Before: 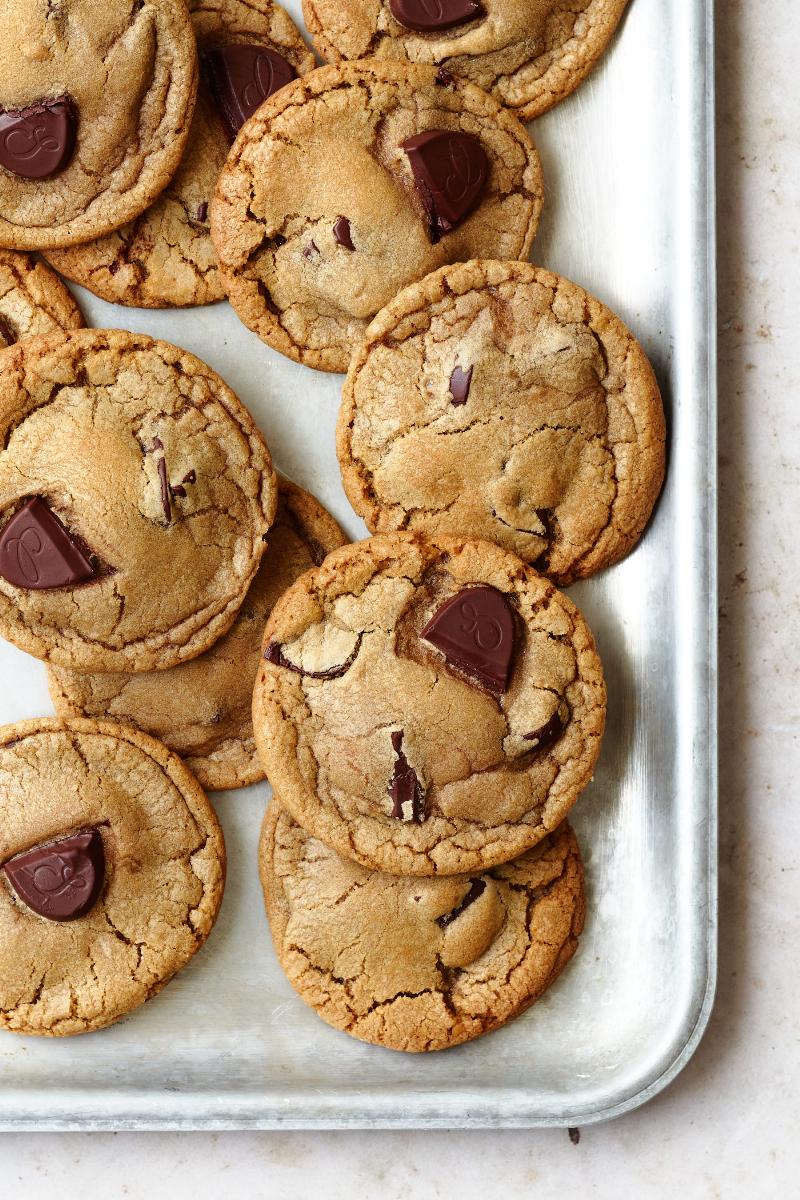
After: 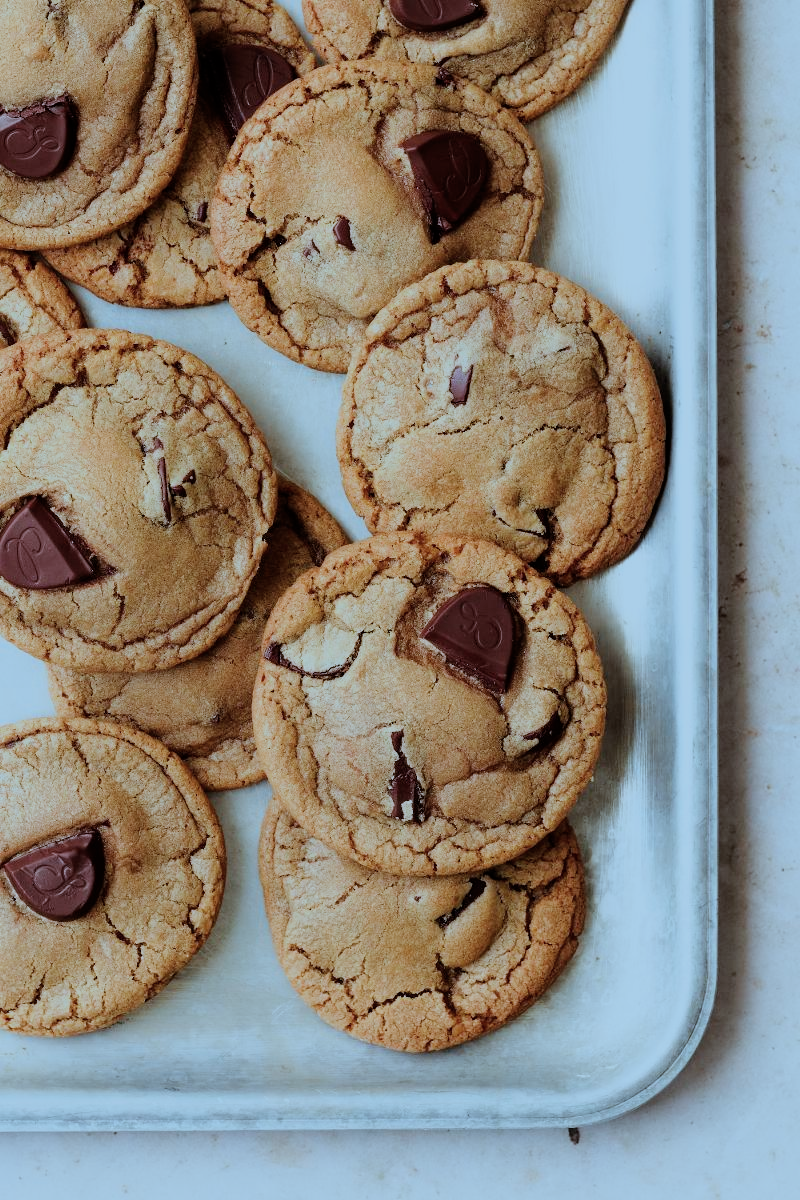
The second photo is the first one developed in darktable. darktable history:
exposure: exposure -0.177 EV, compensate highlight preservation false
color correction: highlights a* -9.73, highlights b* -21.22
filmic rgb: black relative exposure -7.15 EV, white relative exposure 5.36 EV, hardness 3.02
